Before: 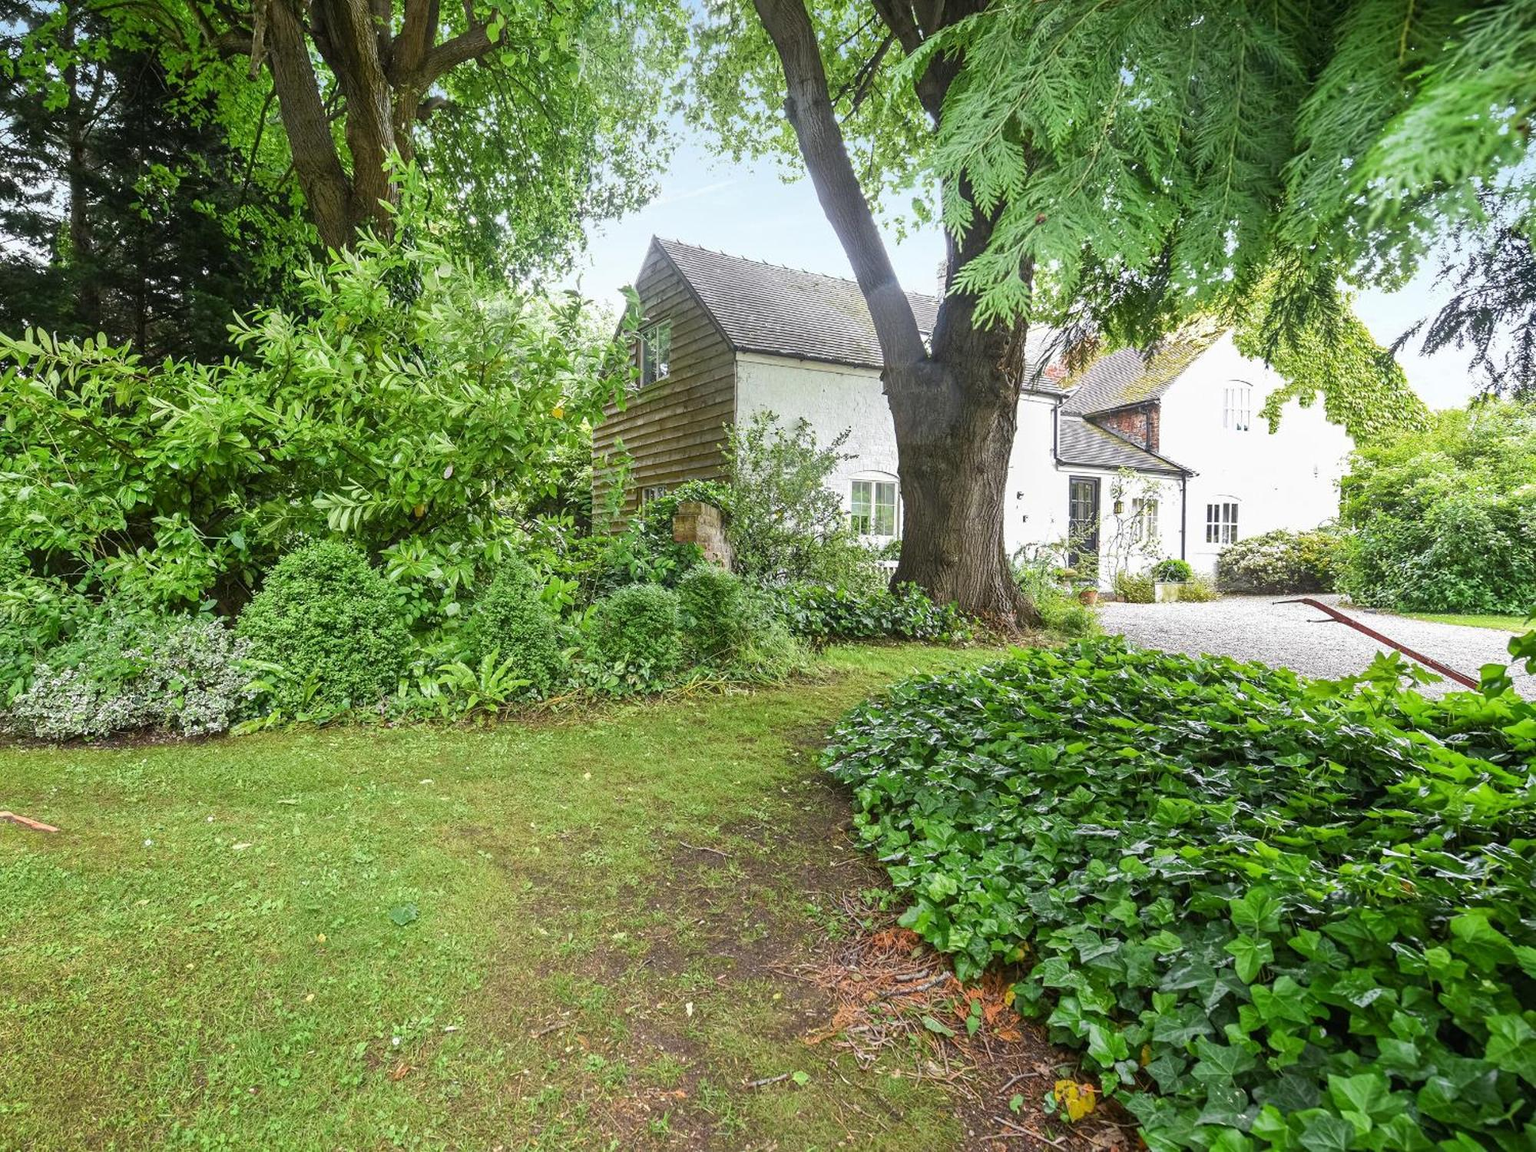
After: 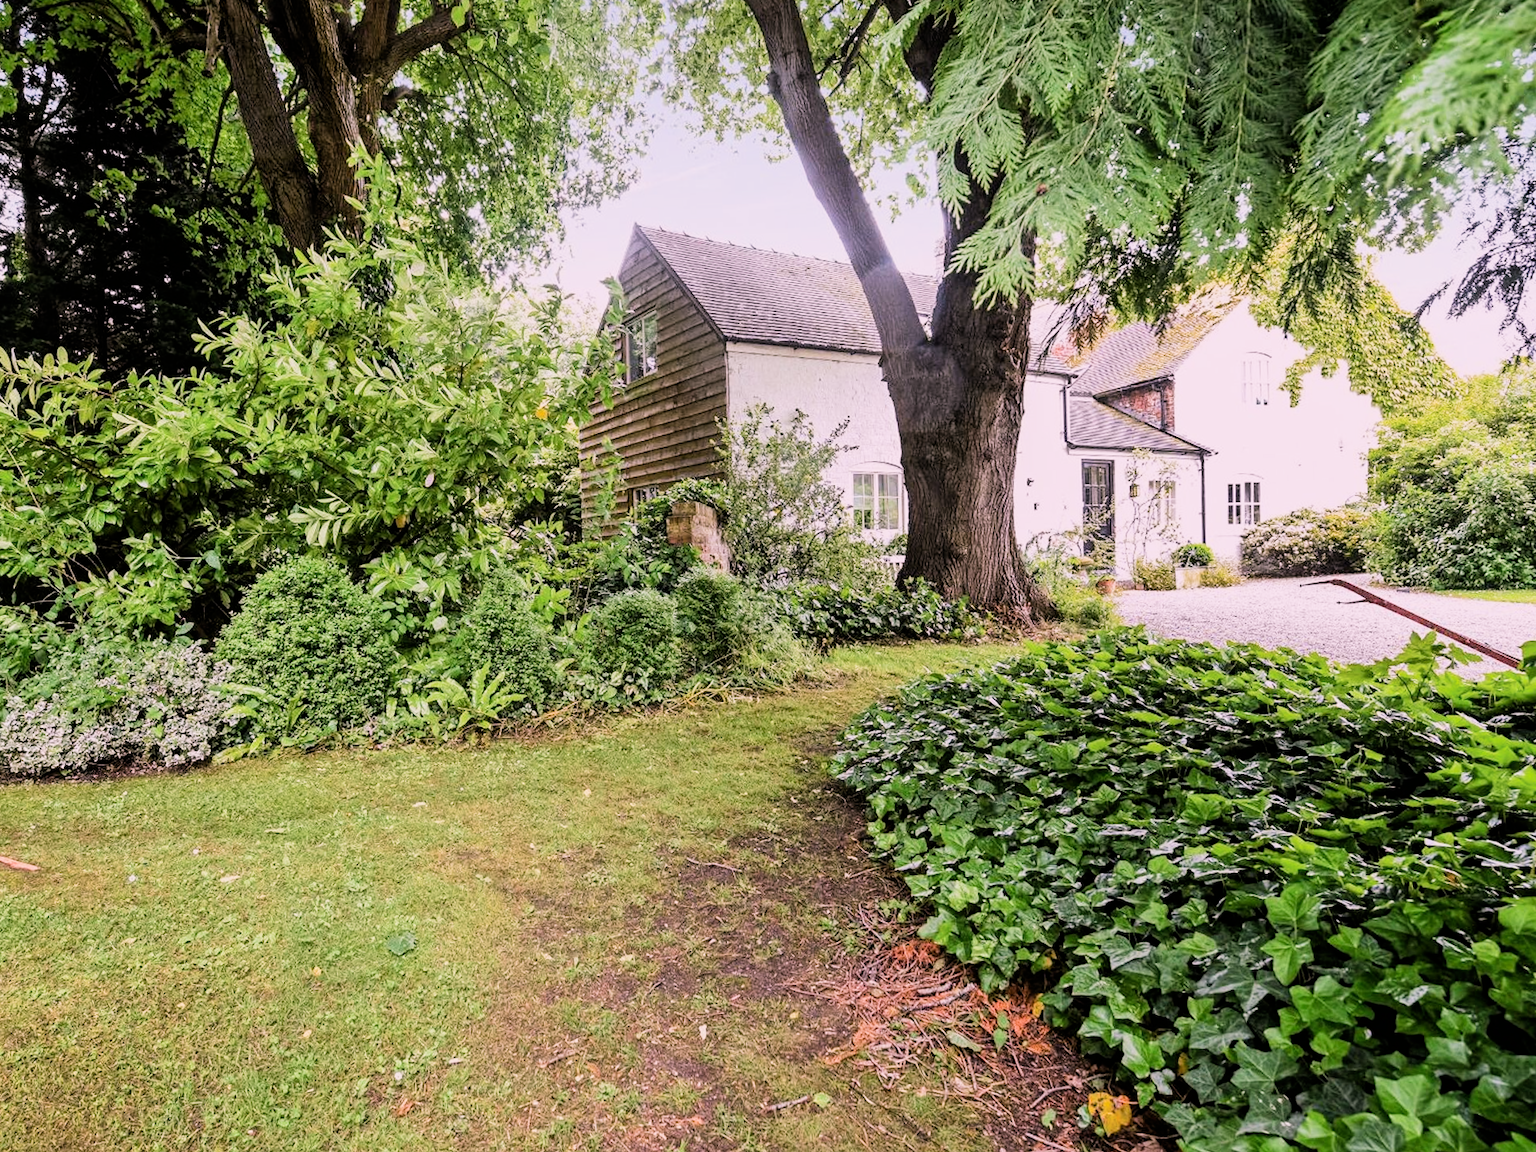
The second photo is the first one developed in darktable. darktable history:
filmic rgb: black relative exposure -5 EV, hardness 2.88, contrast 1.4, highlights saturation mix -30%
rotate and perspective: rotation -2.12°, lens shift (vertical) 0.009, lens shift (horizontal) -0.008, automatic cropping original format, crop left 0.036, crop right 0.964, crop top 0.05, crop bottom 0.959
white balance: red 1.188, blue 1.11
